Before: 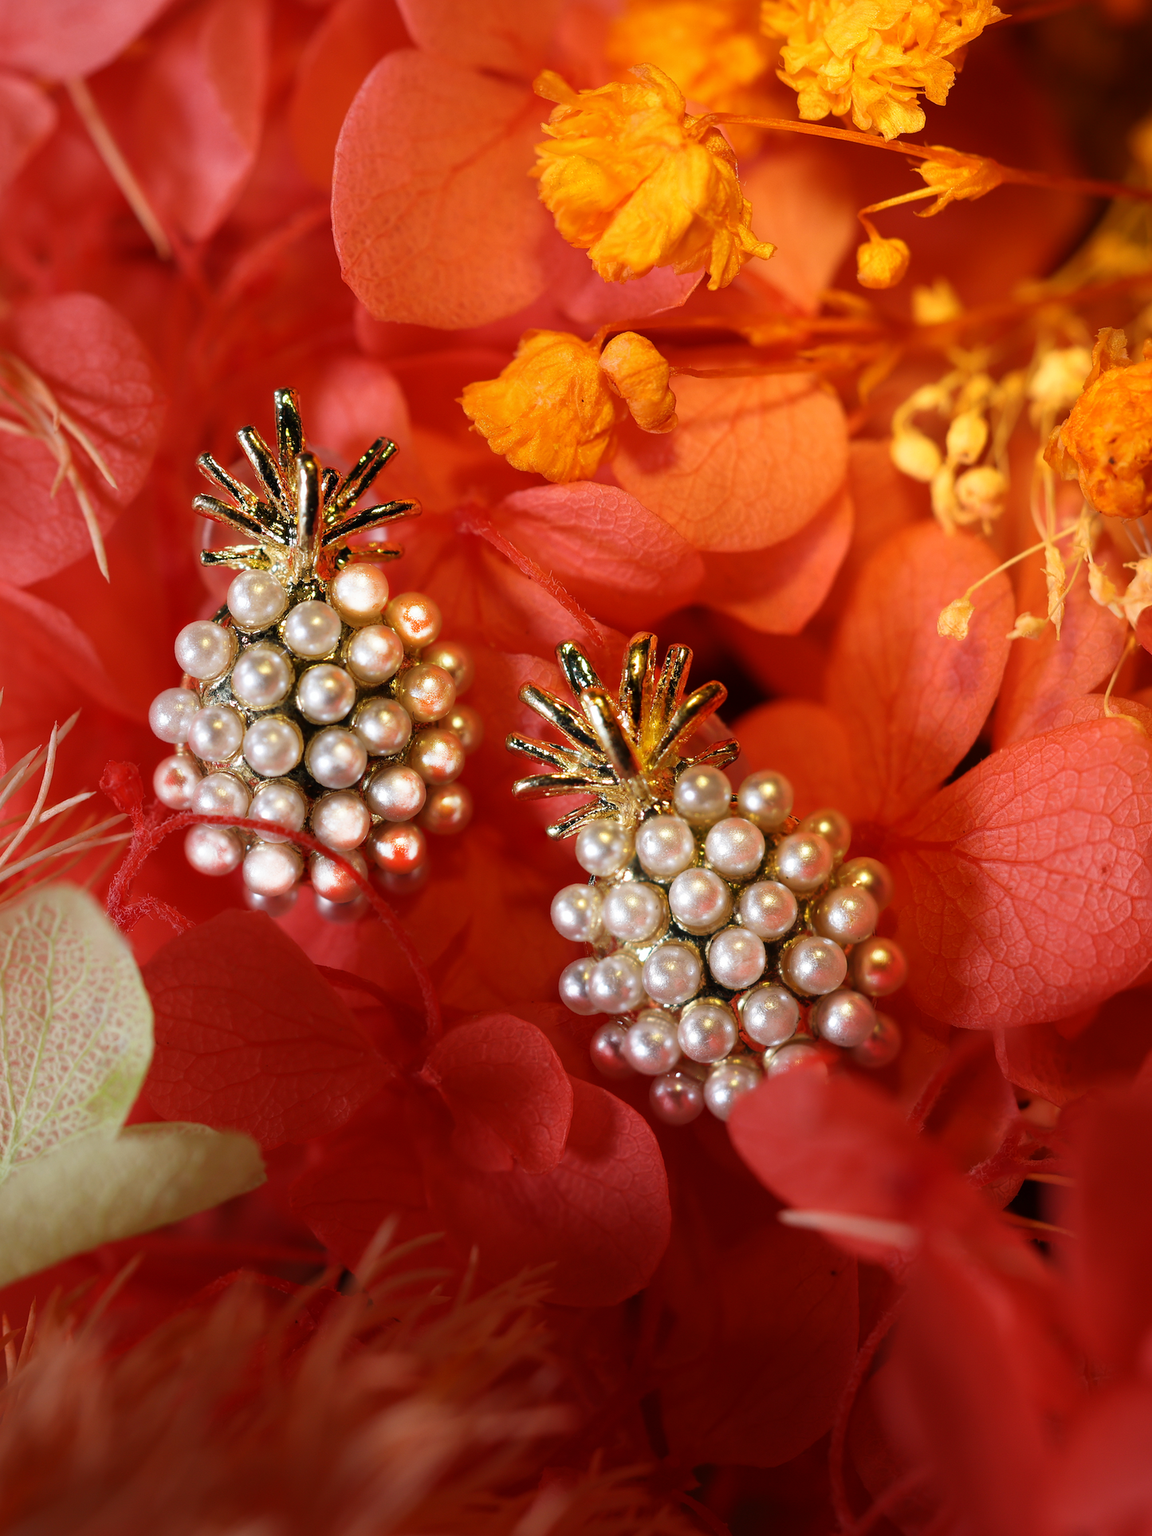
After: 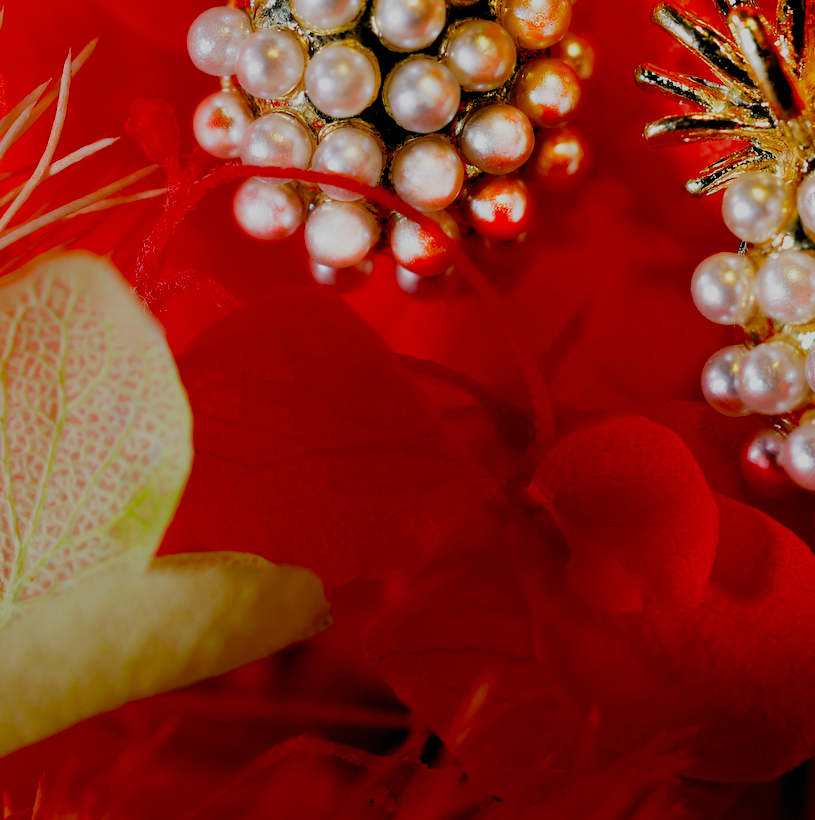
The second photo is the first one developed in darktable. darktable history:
crop: top 44.483%, right 43.593%, bottom 12.892%
exposure: black level correction 0.009, compensate highlight preservation false
filmic rgb: black relative exposure -4.4 EV, white relative exposure 5 EV, threshold 3 EV, hardness 2.23, latitude 40.06%, contrast 1.15, highlights saturation mix 10%, shadows ↔ highlights balance 1.04%, preserve chrominance RGB euclidean norm (legacy), color science v4 (2020), enable highlight reconstruction true
